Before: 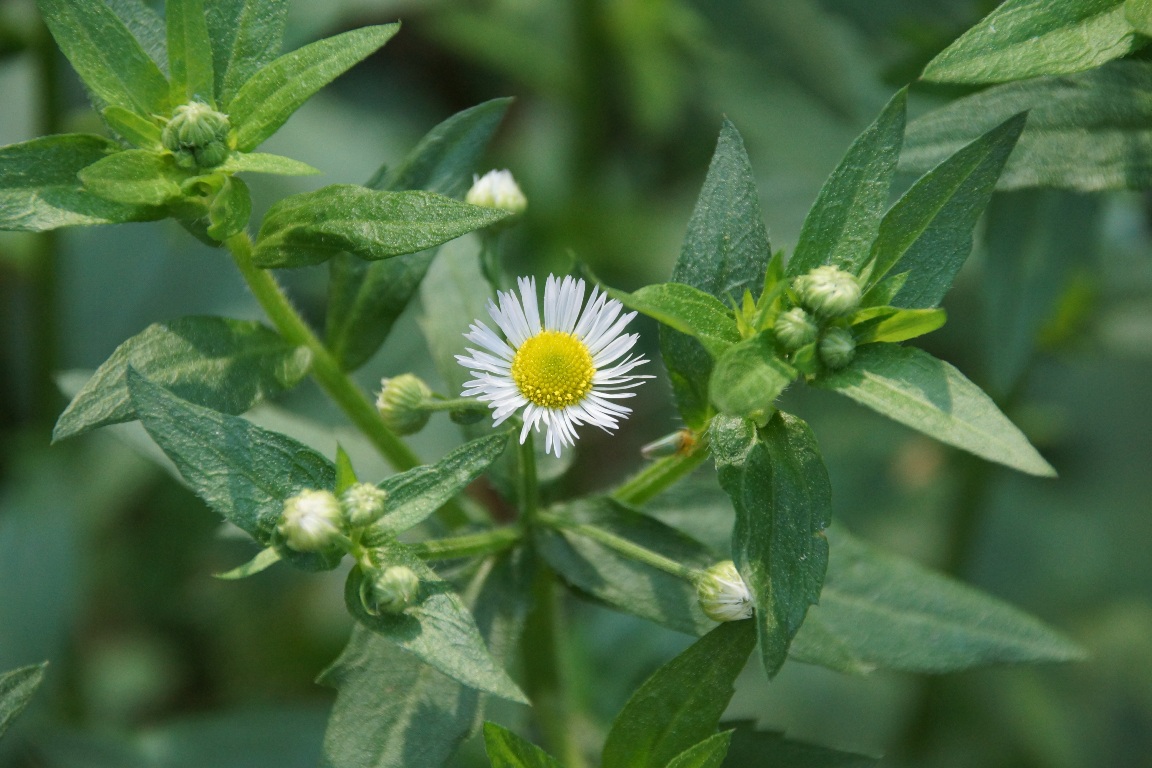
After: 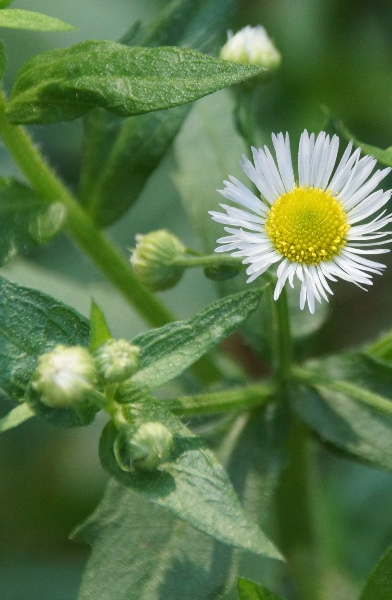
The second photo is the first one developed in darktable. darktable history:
crop and rotate: left 21.436%, top 18.878%, right 44.523%, bottom 2.979%
